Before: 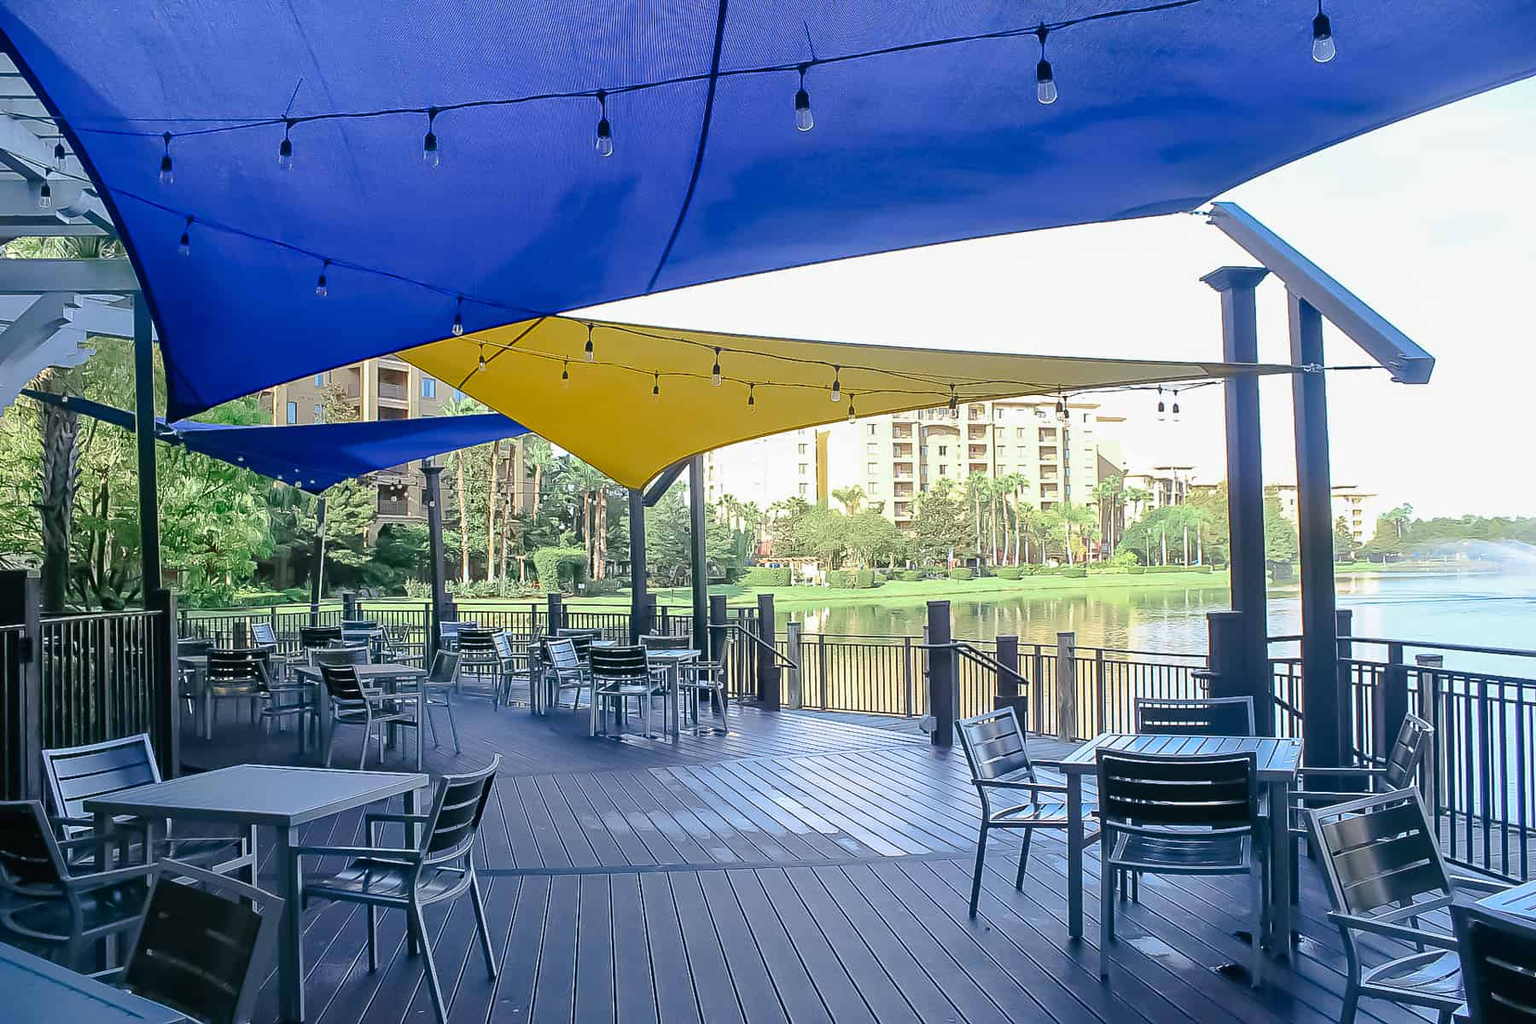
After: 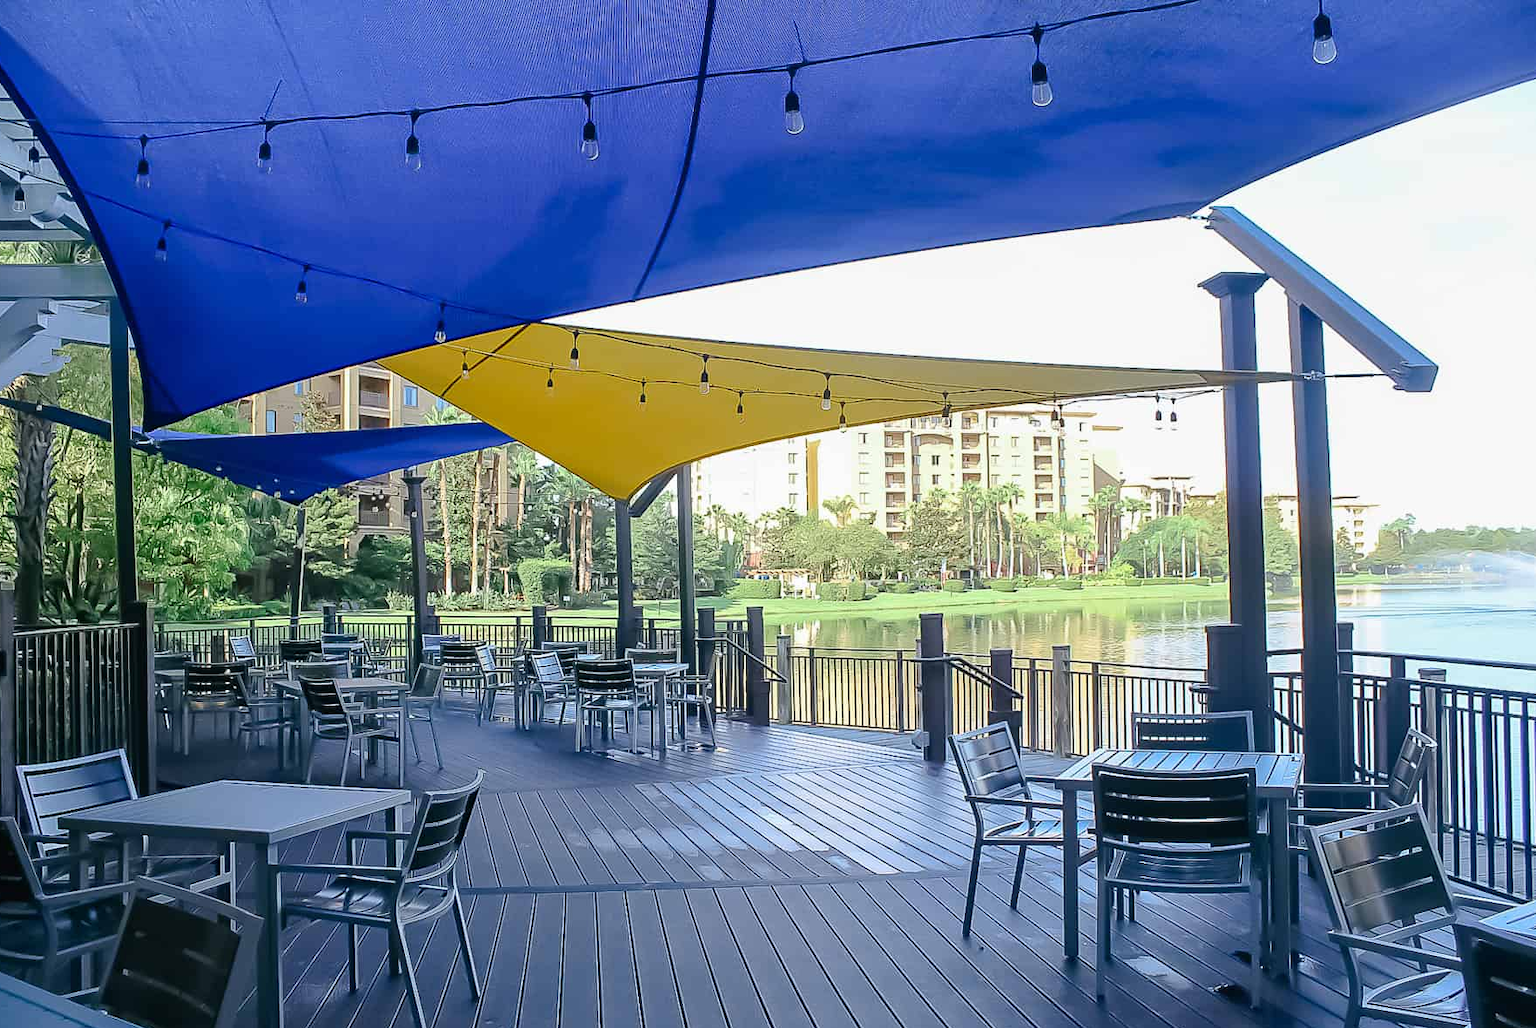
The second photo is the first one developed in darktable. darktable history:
crop: left 1.734%, right 0.285%, bottom 1.619%
